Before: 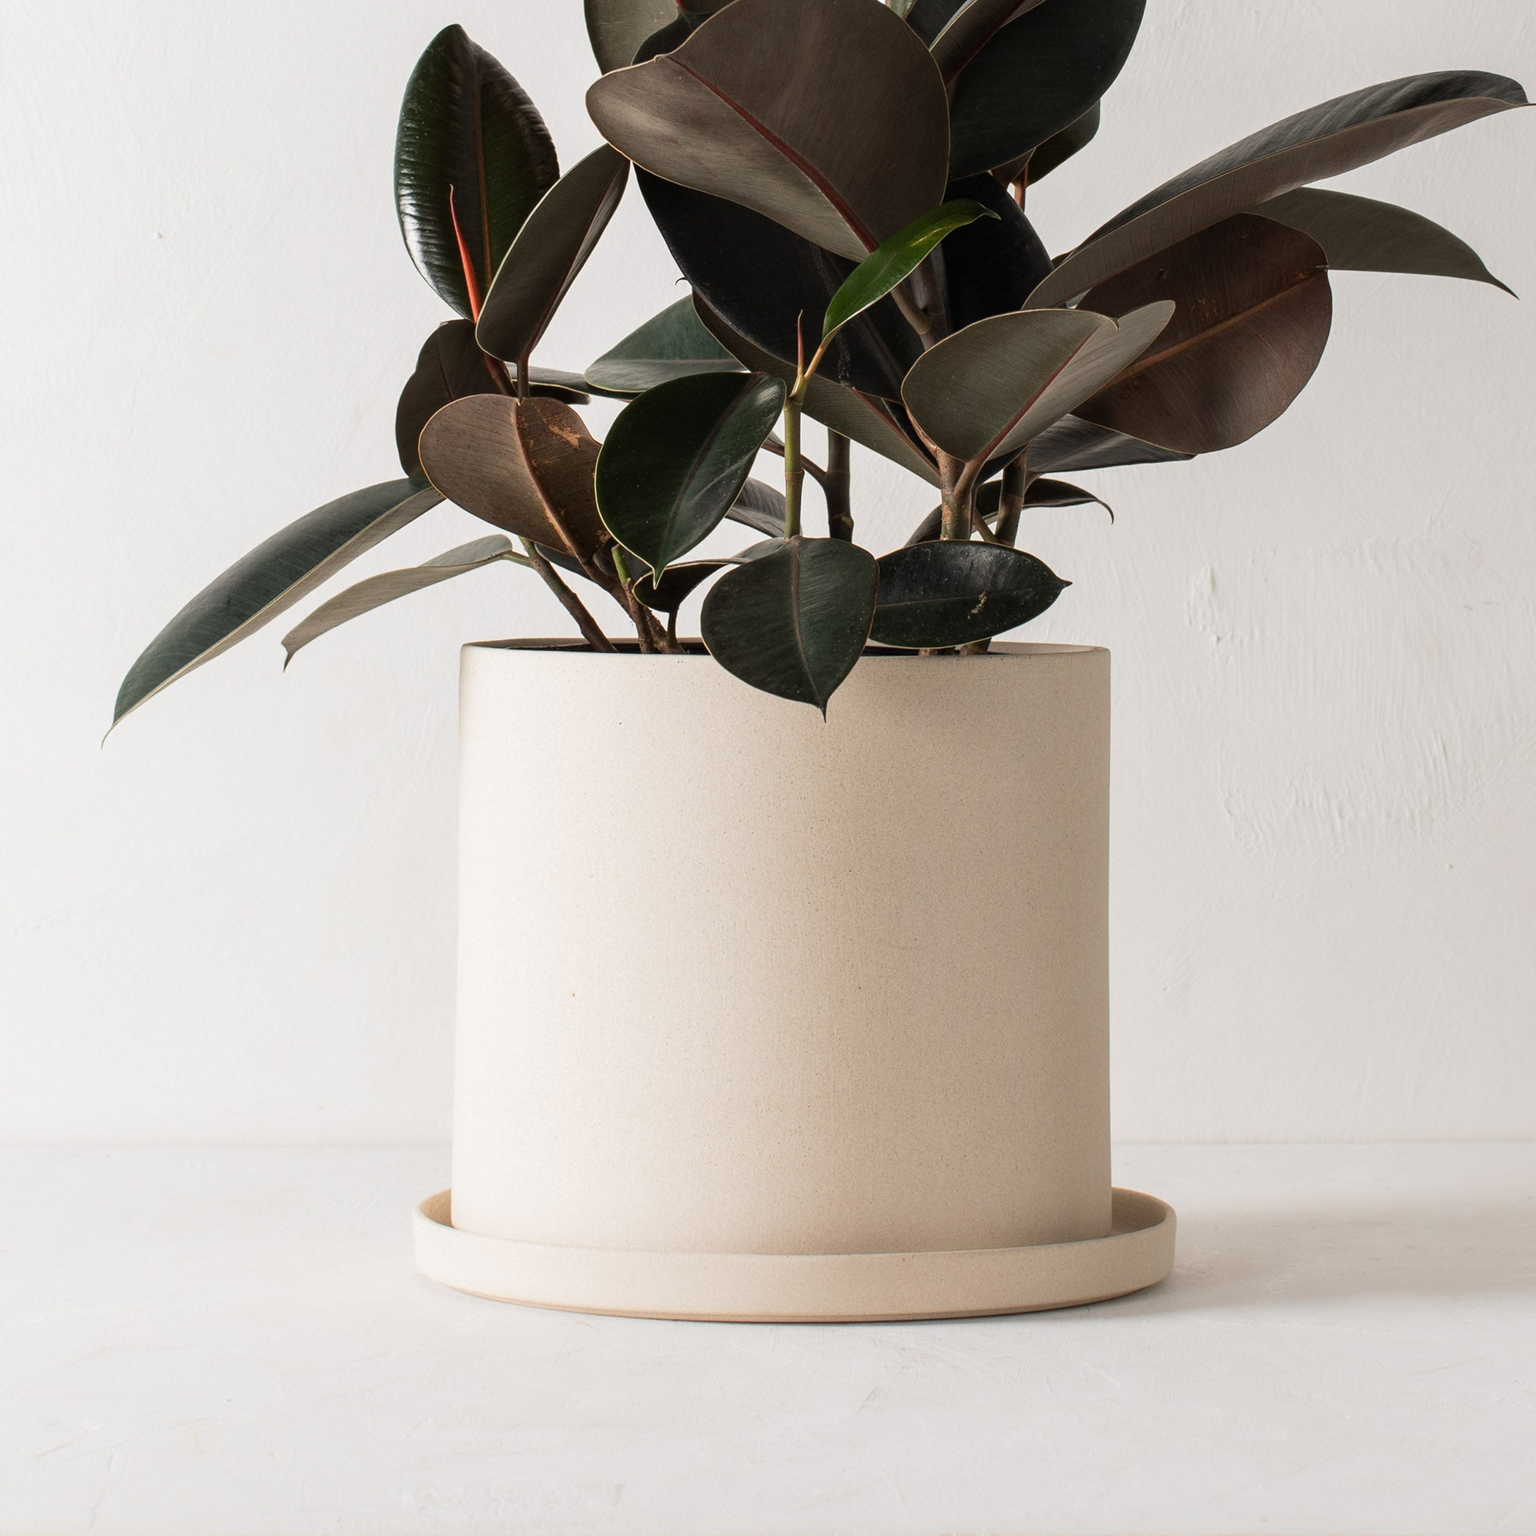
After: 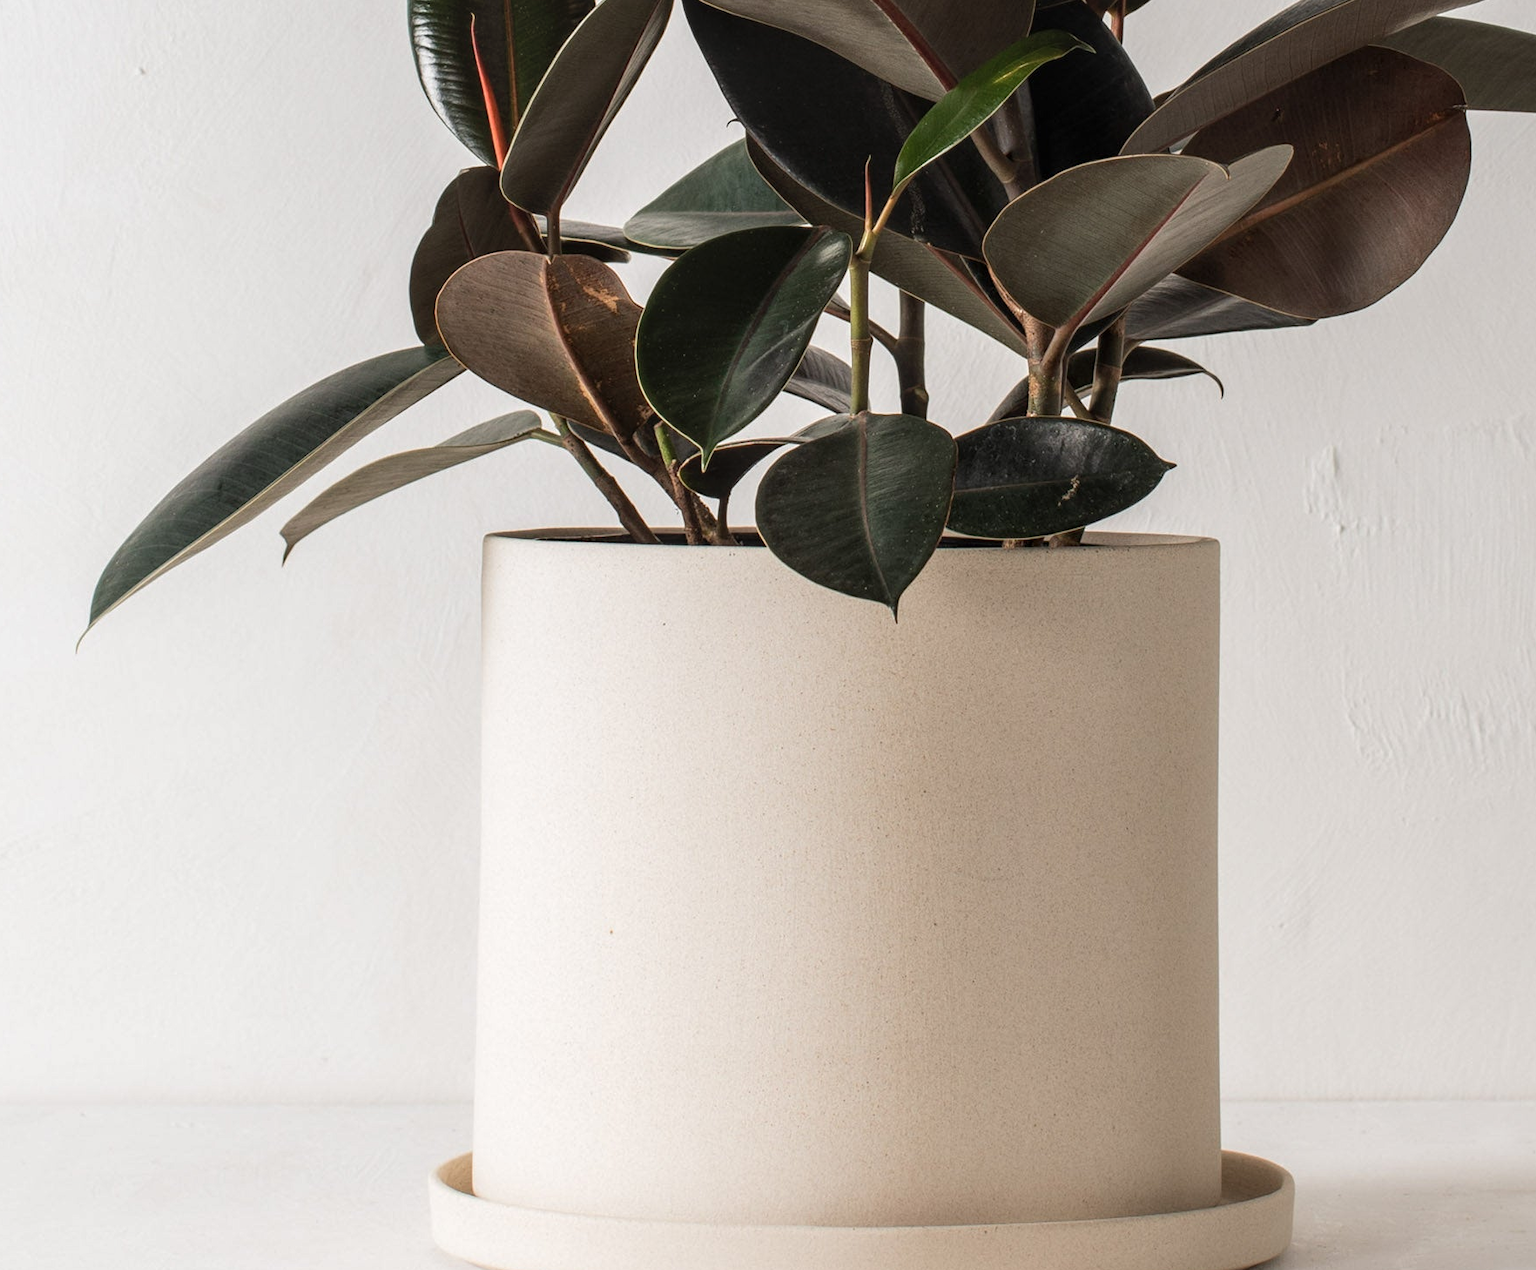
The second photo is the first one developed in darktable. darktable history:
exposure: compensate highlight preservation false
tone equalizer: edges refinement/feathering 500, mask exposure compensation -1.57 EV, preserve details no
local contrast: on, module defaults
crop and rotate: left 2.294%, top 11.281%, right 9.498%, bottom 15.767%
